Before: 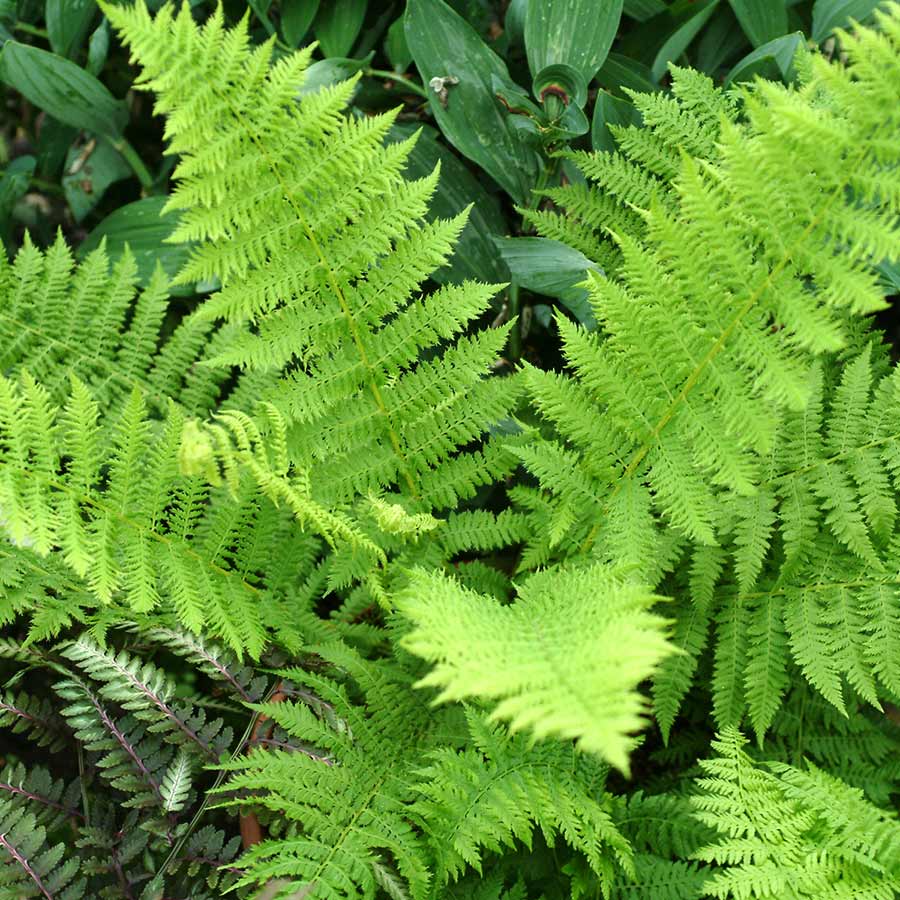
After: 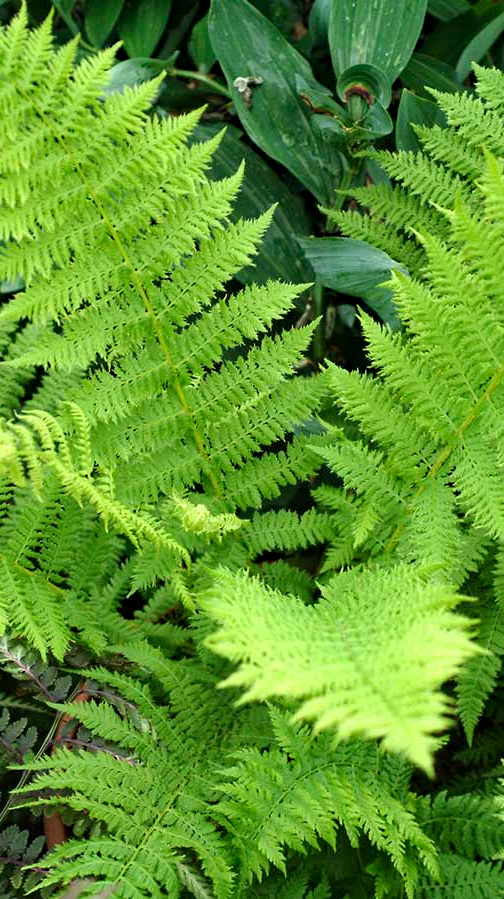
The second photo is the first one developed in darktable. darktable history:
haze removal: strength 0.296, distance 0.244, compatibility mode true, adaptive false
crop: left 21.808%, right 22.123%, bottom 0.004%
